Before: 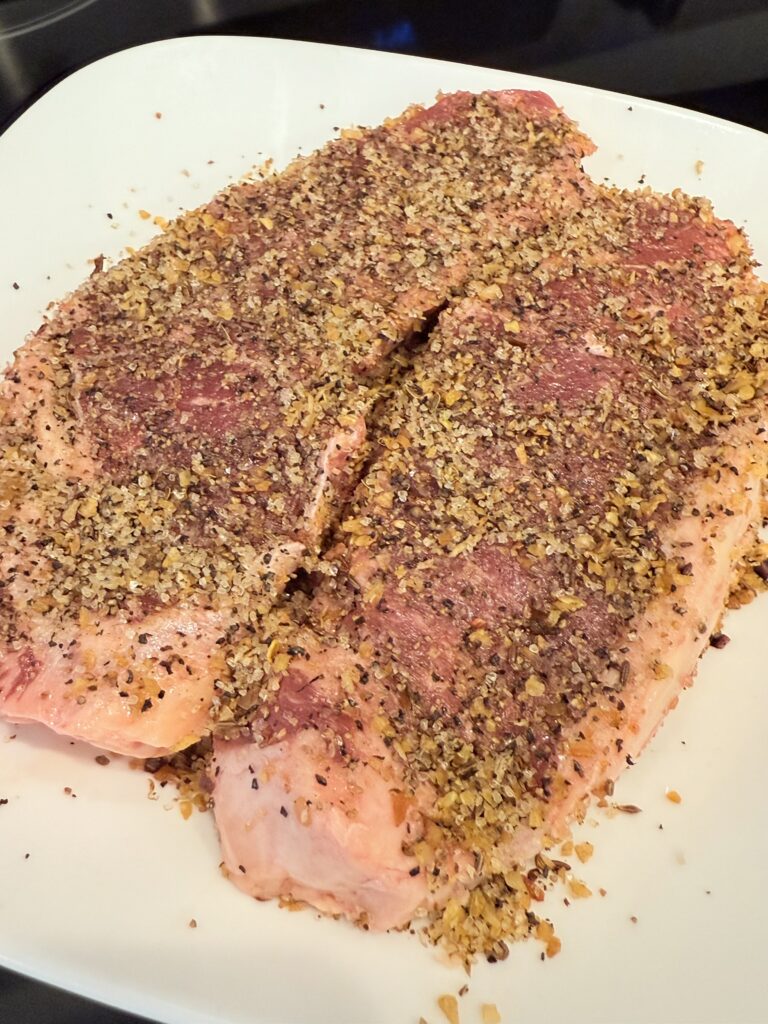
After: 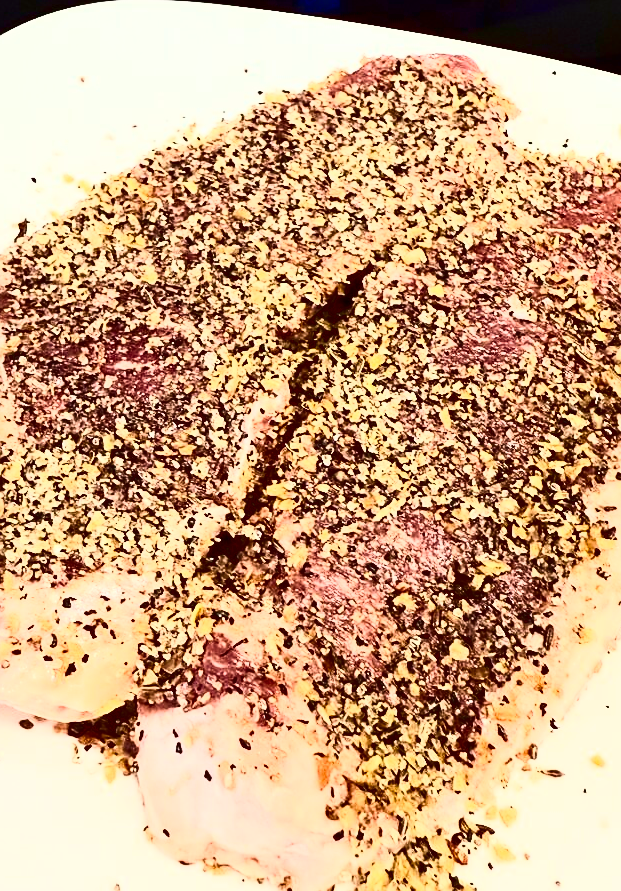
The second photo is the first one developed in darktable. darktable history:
sharpen: amount 0.493
tone curve: curves: ch0 [(0, 0.008) (0.083, 0.073) (0.28, 0.286) (0.528, 0.559) (0.961, 0.966) (1, 1)], color space Lab, linked channels, preserve colors none
contrast brightness saturation: contrast 0.913, brightness 0.2
crop: left 9.922%, top 3.565%, right 9.199%, bottom 9.409%
exposure: black level correction 0.009, exposure -0.165 EV, compensate highlight preservation false
